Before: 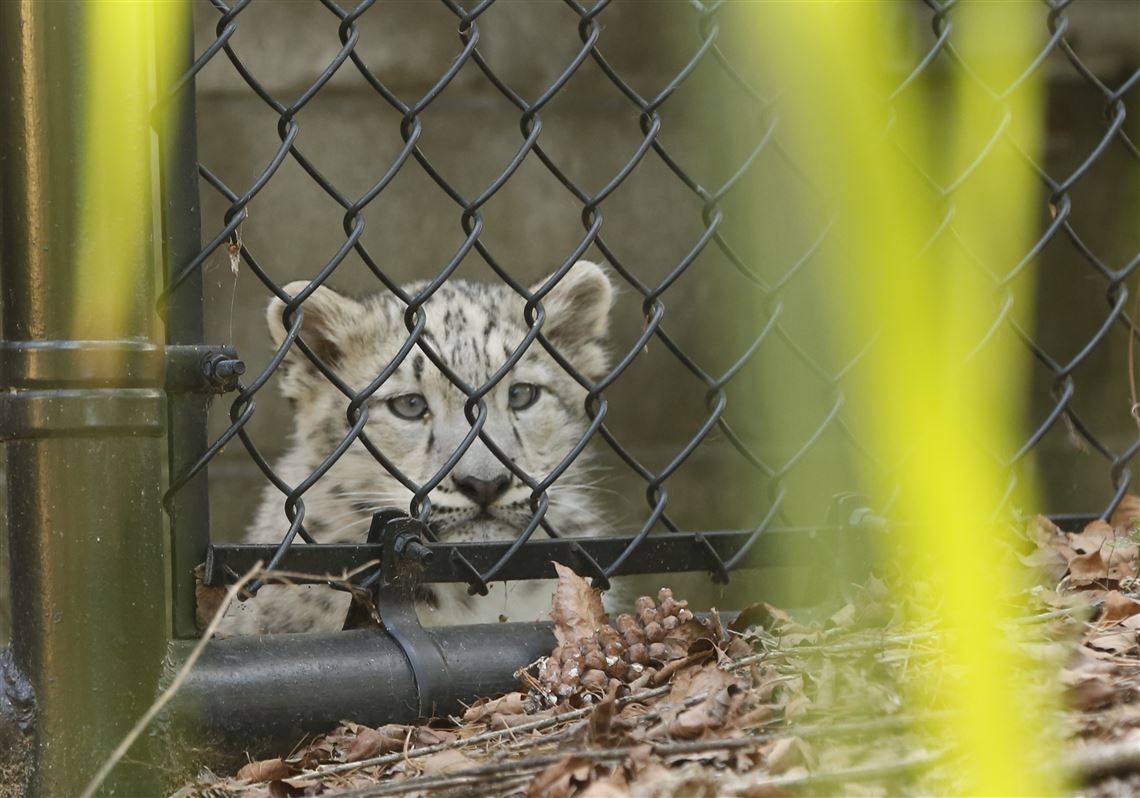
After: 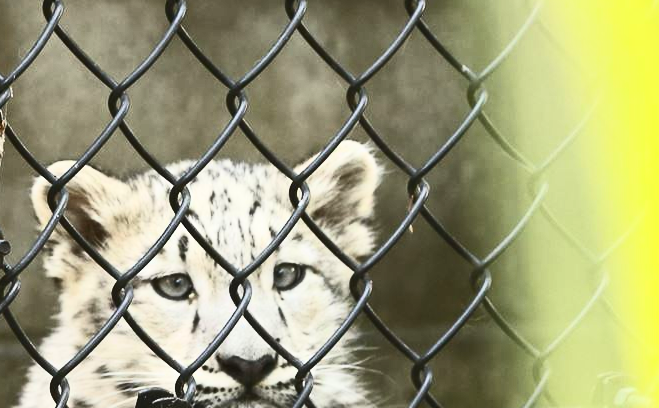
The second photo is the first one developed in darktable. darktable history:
contrast brightness saturation: contrast 0.626, brightness 0.346, saturation 0.149
crop: left 20.656%, top 15.101%, right 21.462%, bottom 33.657%
exposure: exposure 0.153 EV, compensate highlight preservation false
